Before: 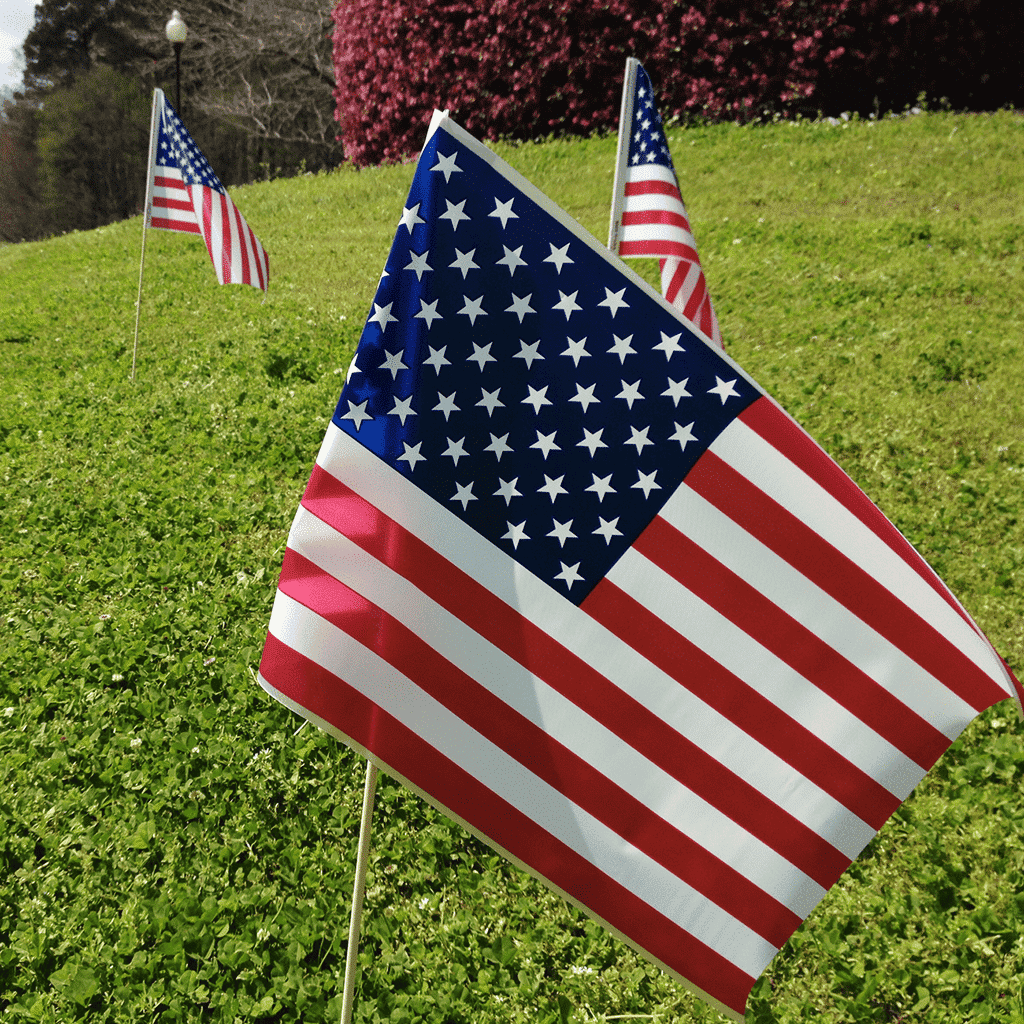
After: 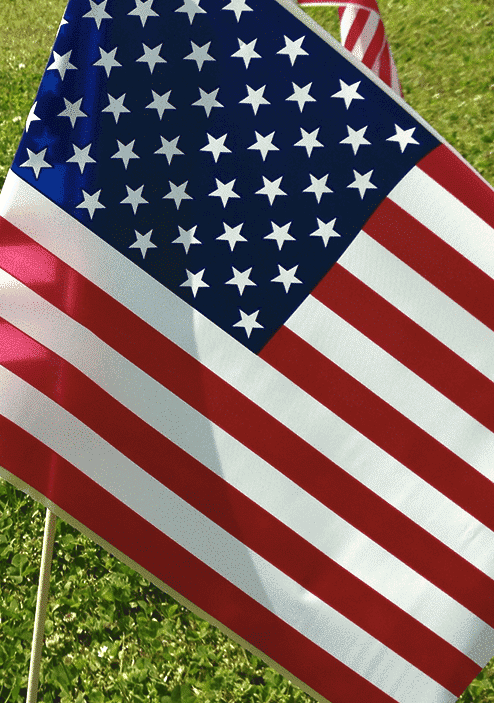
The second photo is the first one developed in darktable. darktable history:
tone curve: curves: ch0 [(0, 0.081) (0.483, 0.453) (0.881, 0.992)]
color balance rgb: saturation formula JzAzBz (2021)
crop: left 31.379%, top 24.658%, right 20.326%, bottom 6.628%
